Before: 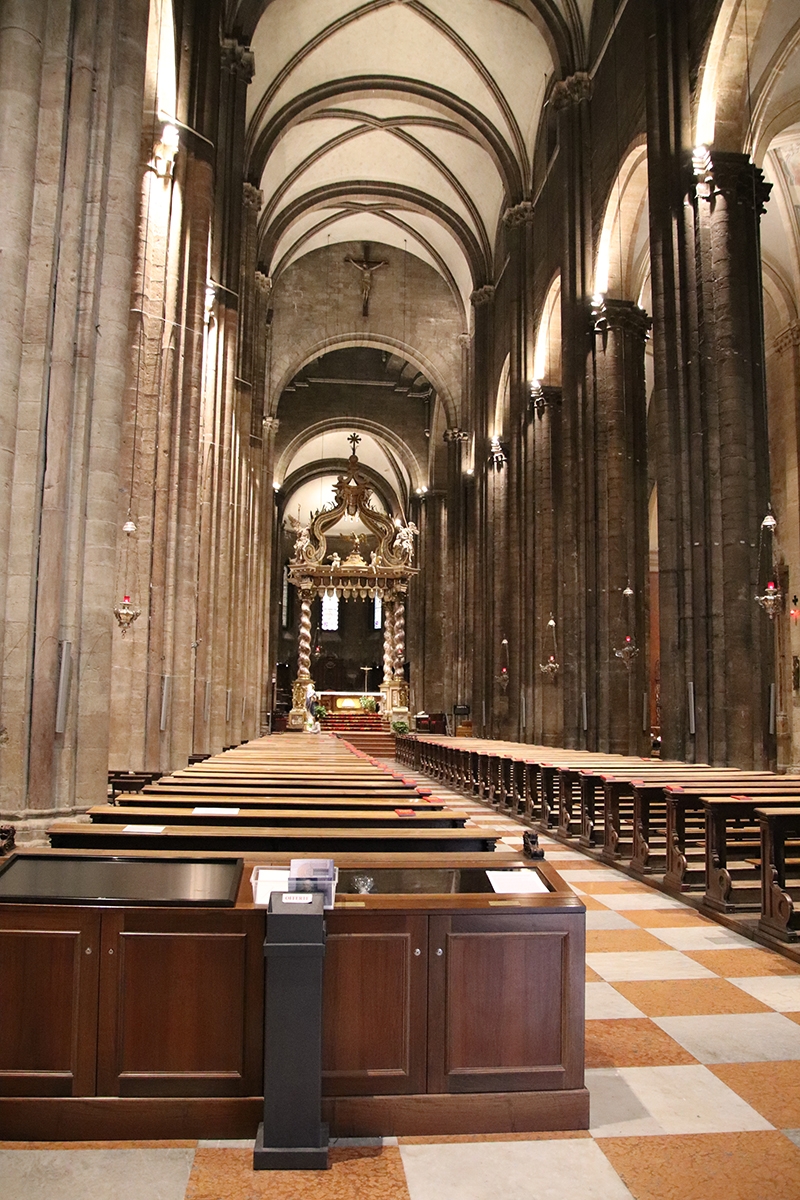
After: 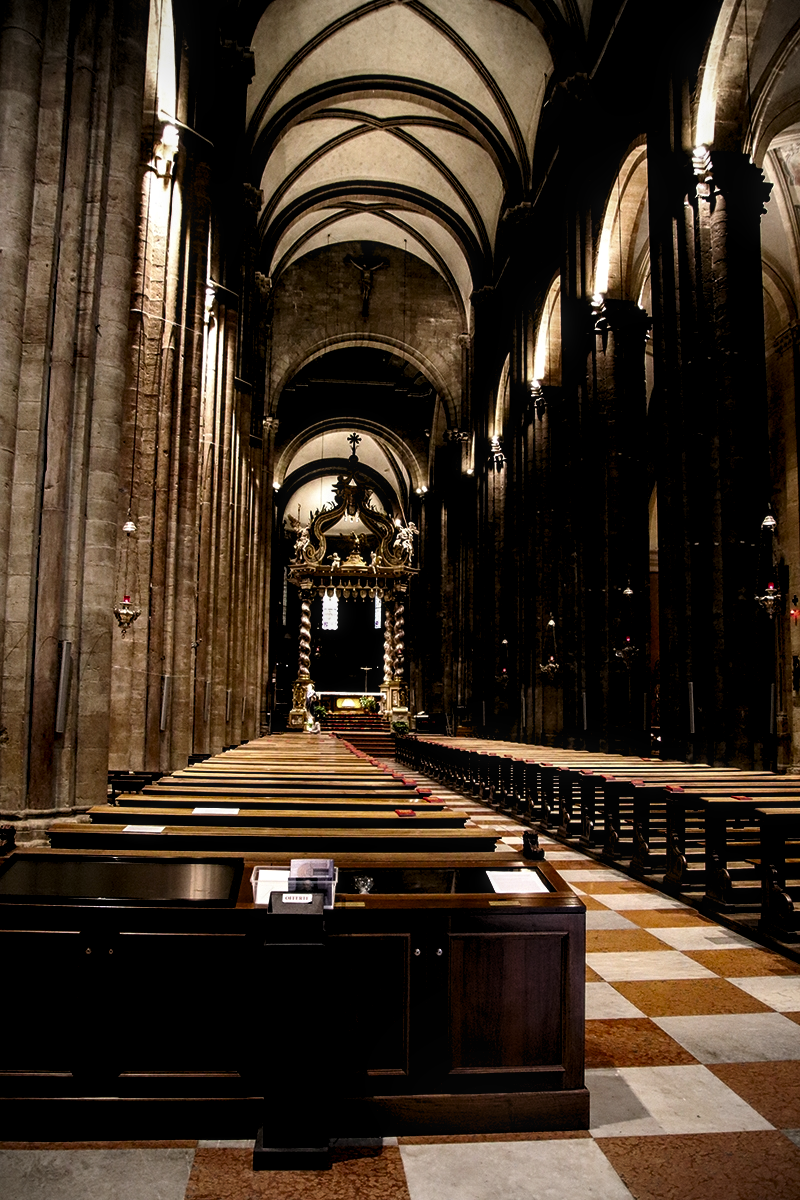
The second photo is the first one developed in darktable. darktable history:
levels: levels [0.062, 0.494, 0.925]
vignetting: brightness -0.278
contrast brightness saturation: contrast 0.095, brightness -0.592, saturation 0.165
local contrast: on, module defaults
